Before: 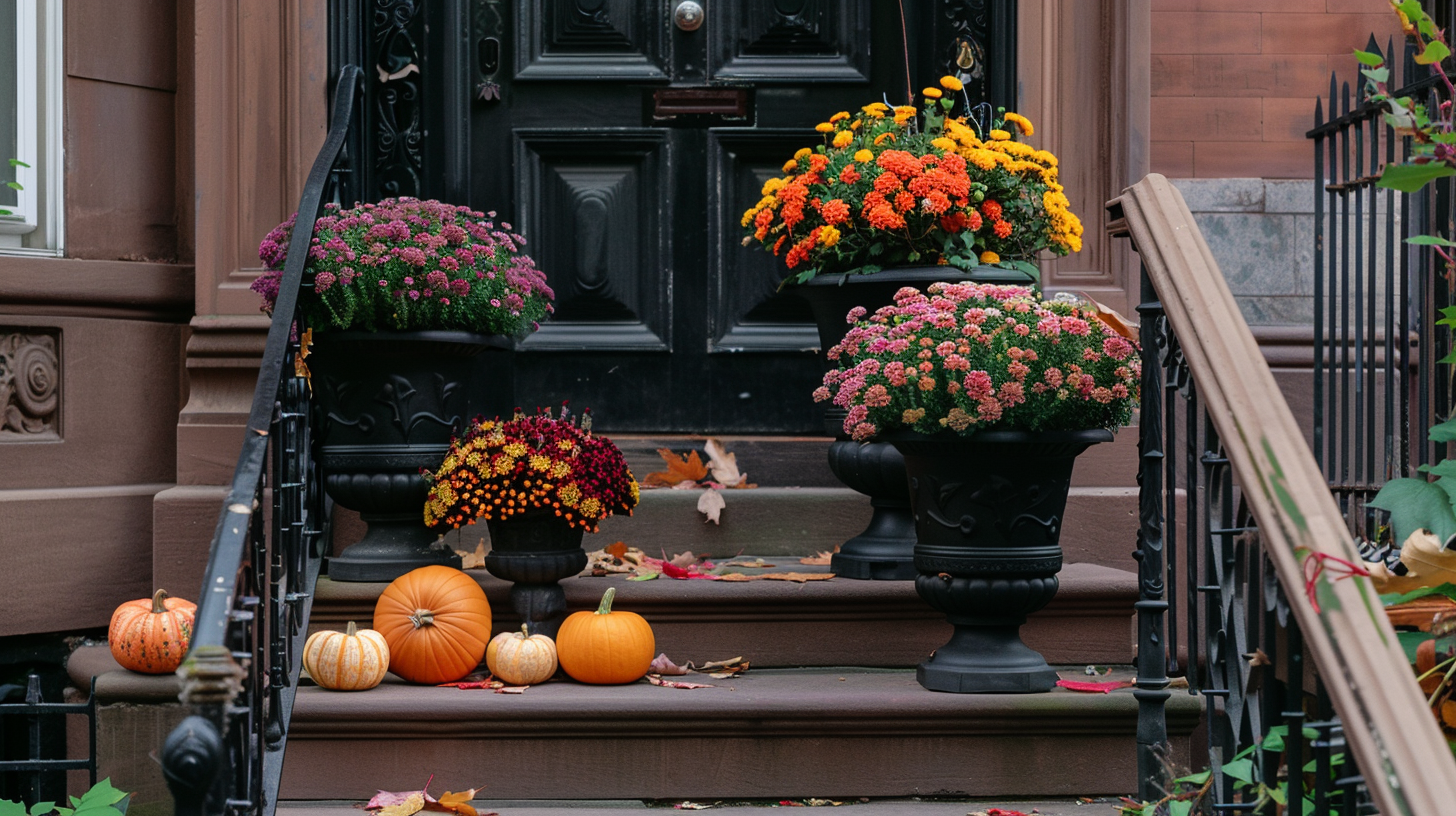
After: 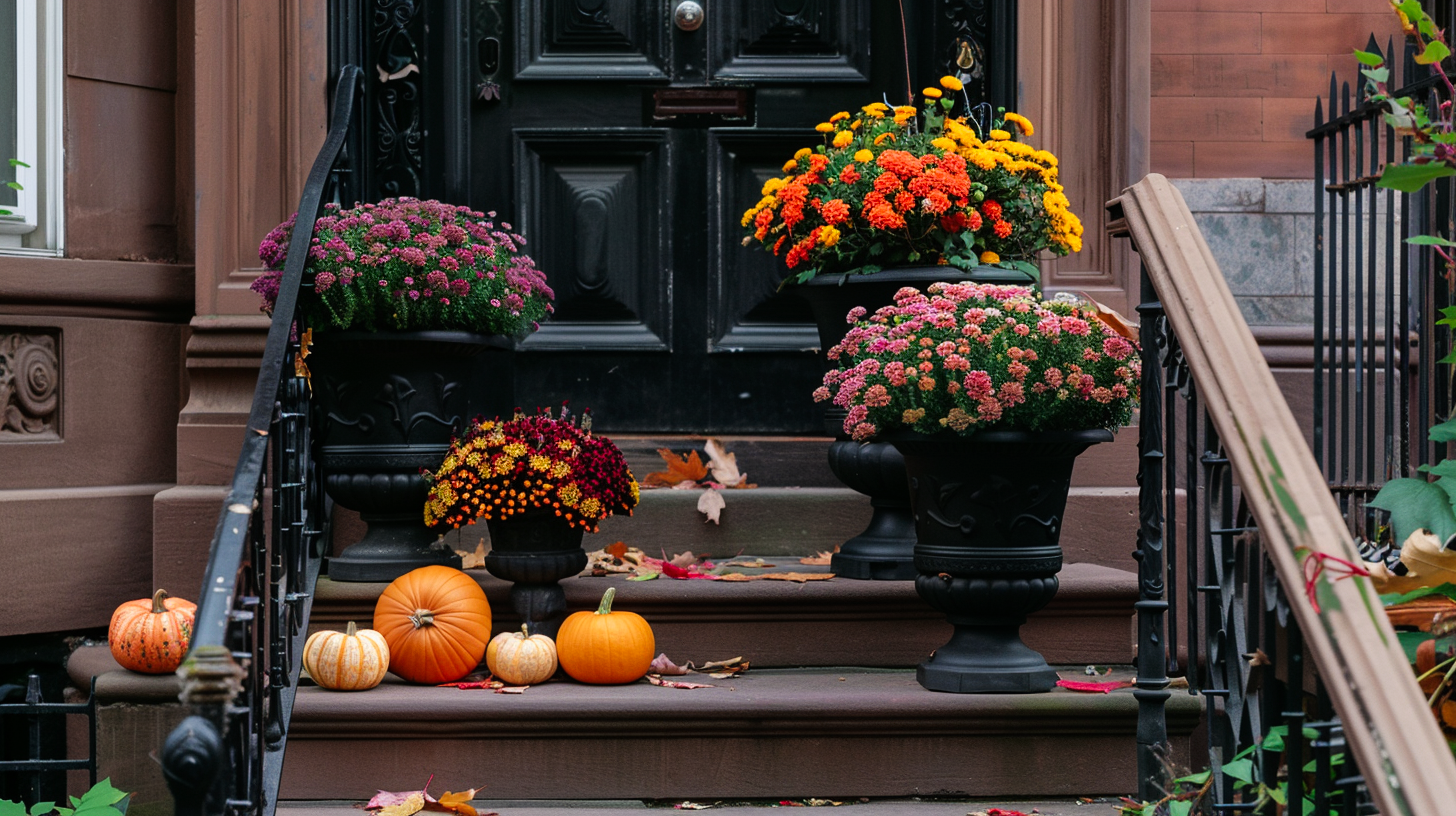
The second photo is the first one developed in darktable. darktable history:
tone curve: curves: ch0 [(0, 0) (0.08, 0.06) (0.17, 0.14) (0.5, 0.5) (0.83, 0.86) (0.92, 0.94) (1, 1)], preserve colors none
